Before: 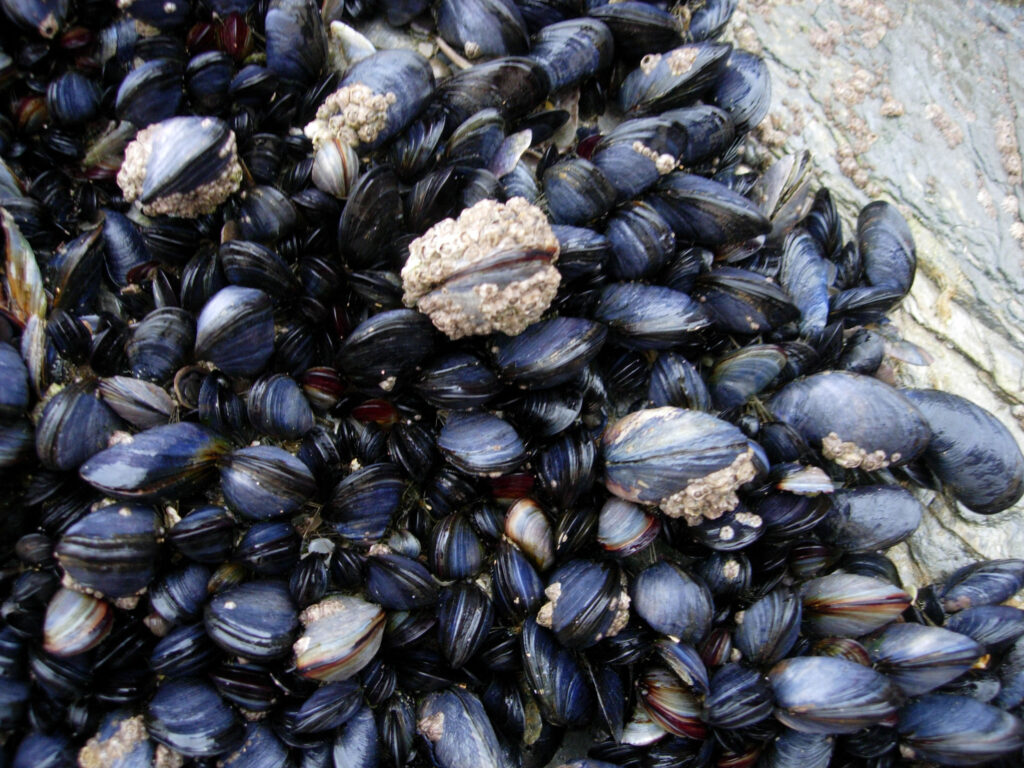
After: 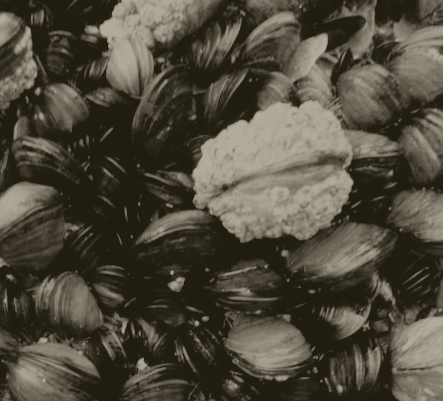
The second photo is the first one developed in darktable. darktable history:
filmic rgb: black relative exposure -4.88 EV, hardness 2.82
exposure: black level correction 0, exposure 1.379 EV, compensate exposure bias true, compensate highlight preservation false
rotate and perspective: rotation 1.57°, crop left 0.018, crop right 0.982, crop top 0.039, crop bottom 0.961
colorize: hue 41.44°, saturation 22%, source mix 60%, lightness 10.61%
crop: left 20.248%, top 10.86%, right 35.675%, bottom 34.321%
